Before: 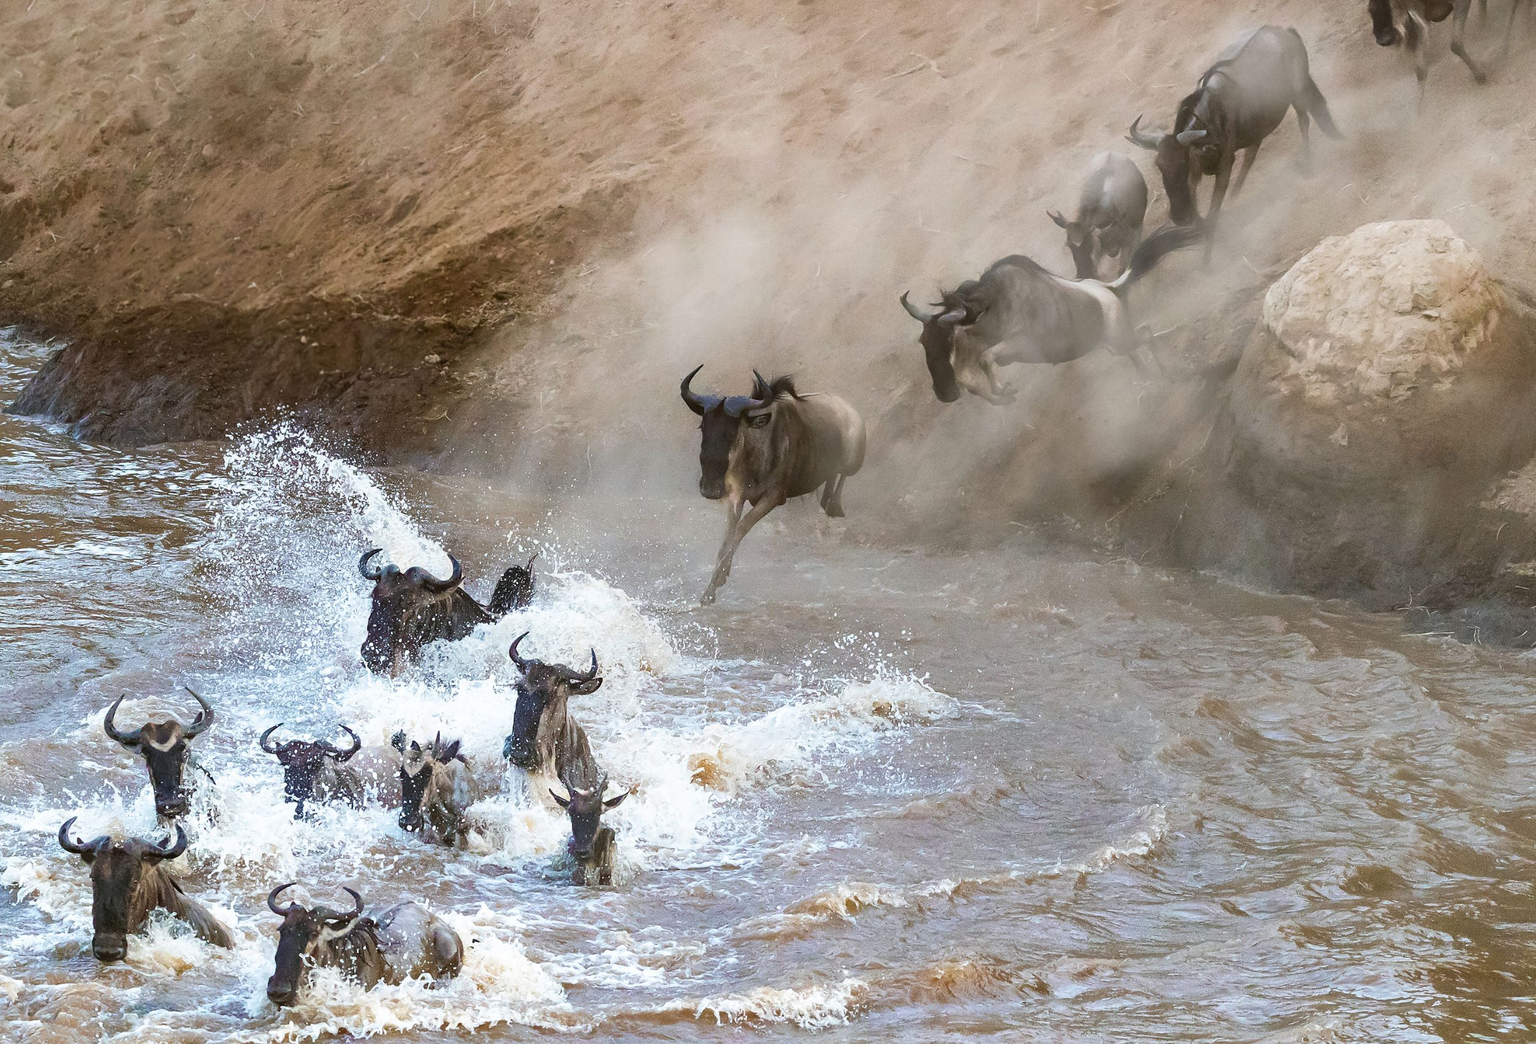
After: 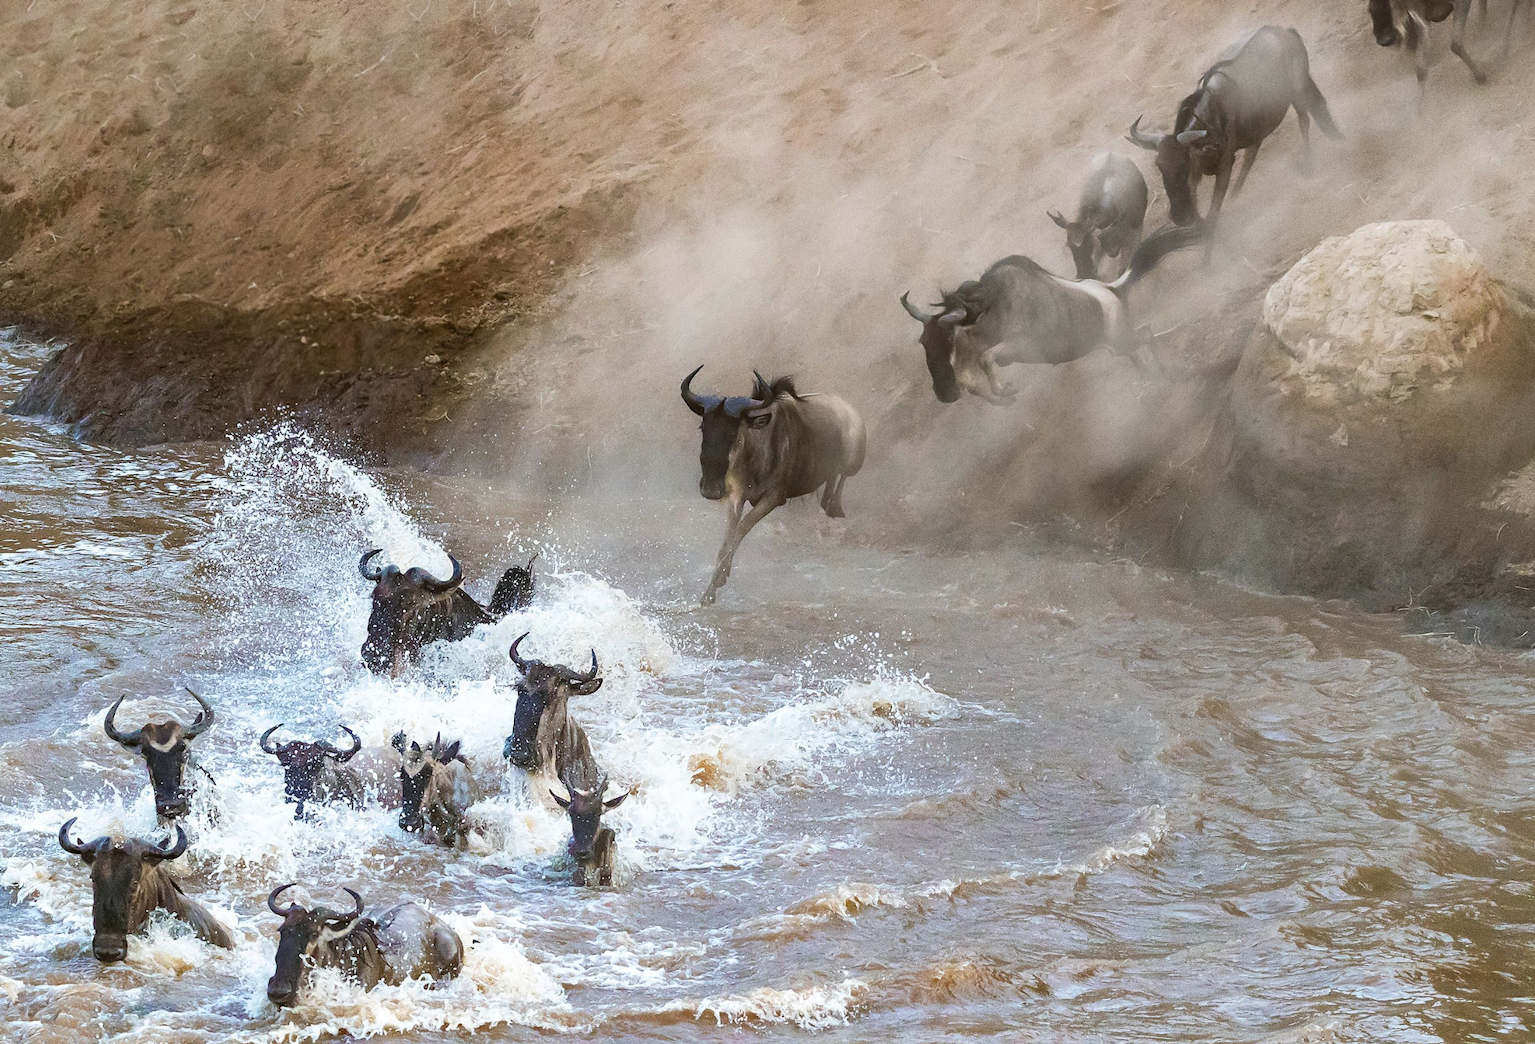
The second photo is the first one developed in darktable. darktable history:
grain: coarseness 0.09 ISO
white balance: red 1, blue 1
